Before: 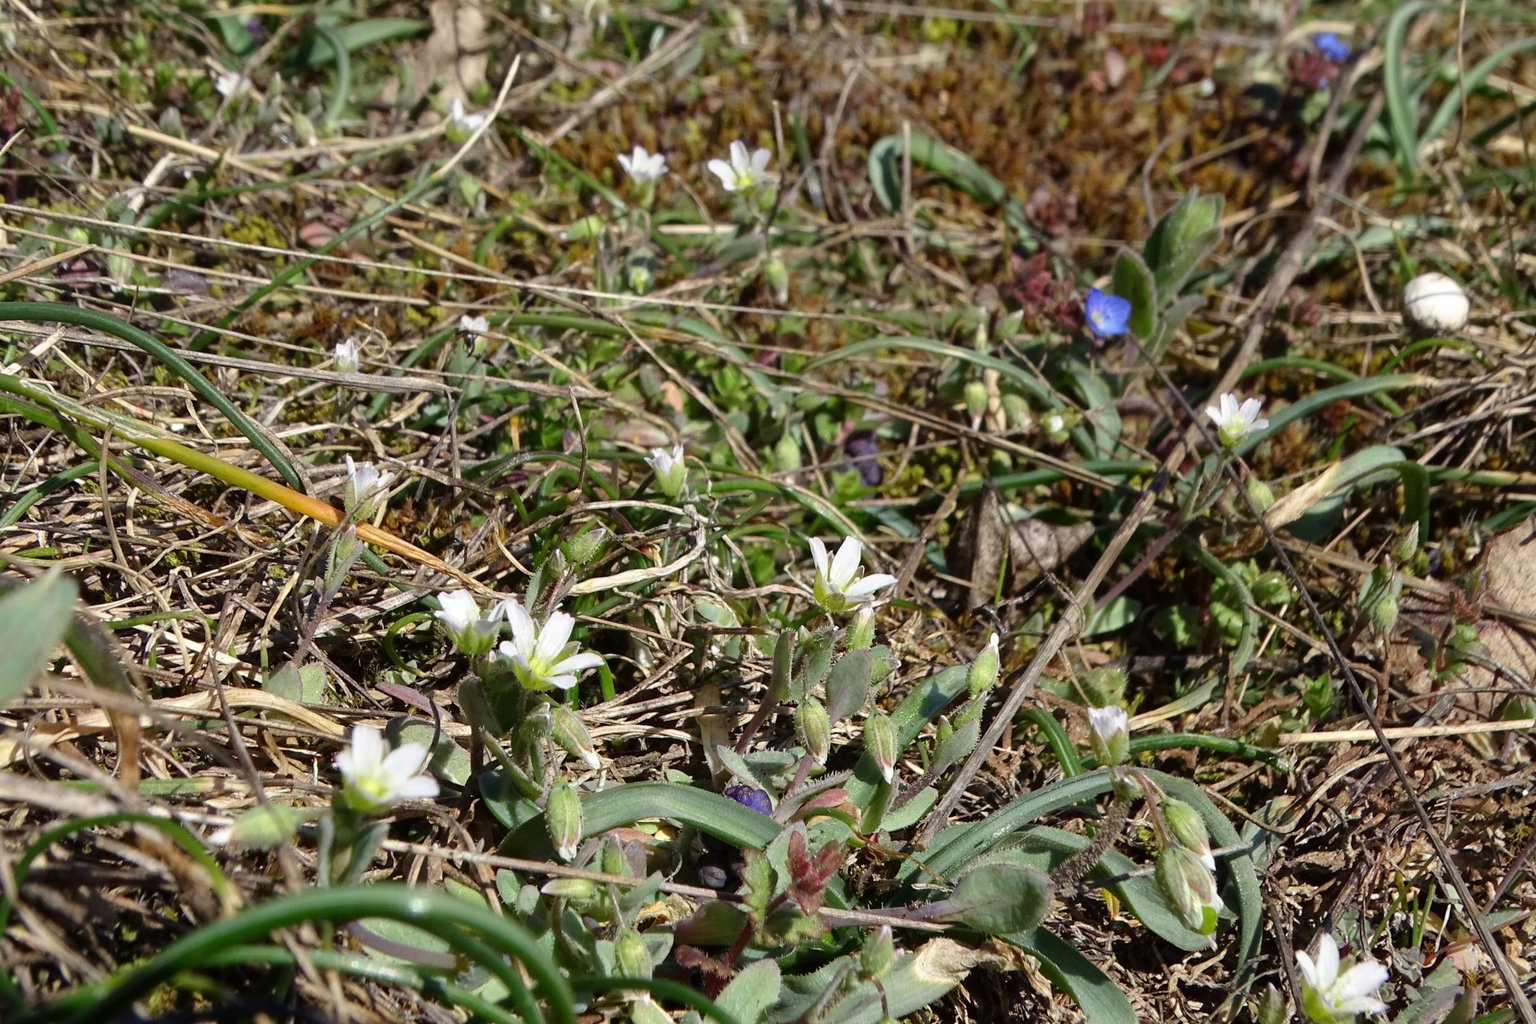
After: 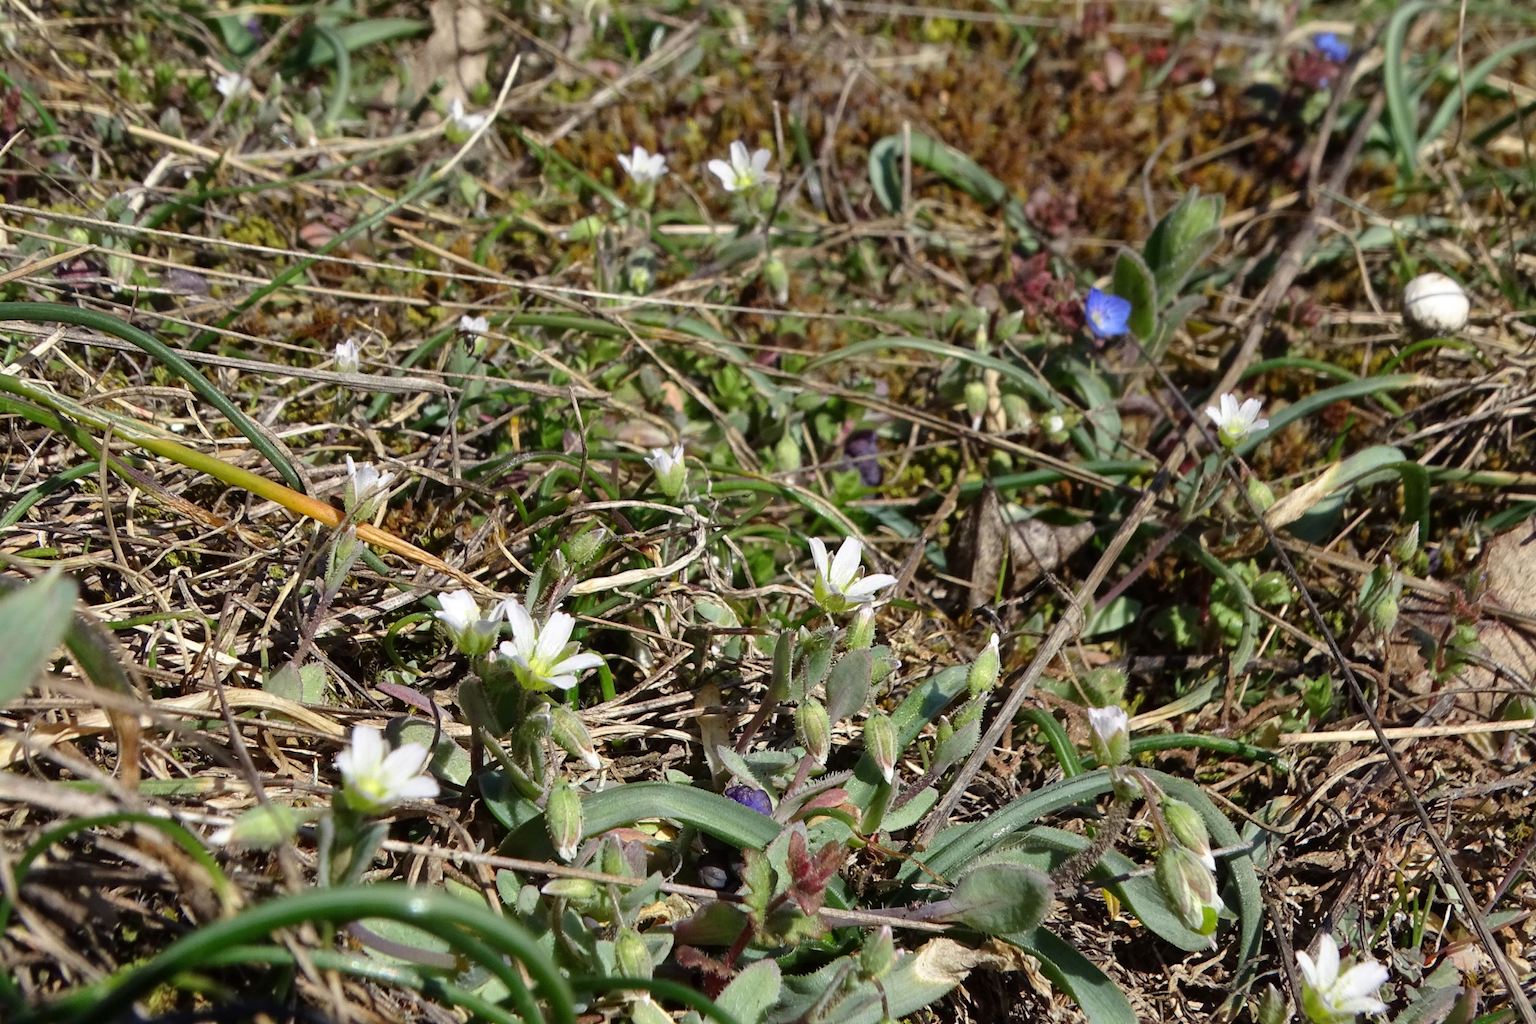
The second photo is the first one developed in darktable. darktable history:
shadows and highlights: shadows 24.29, highlights -76.39, soften with gaussian
